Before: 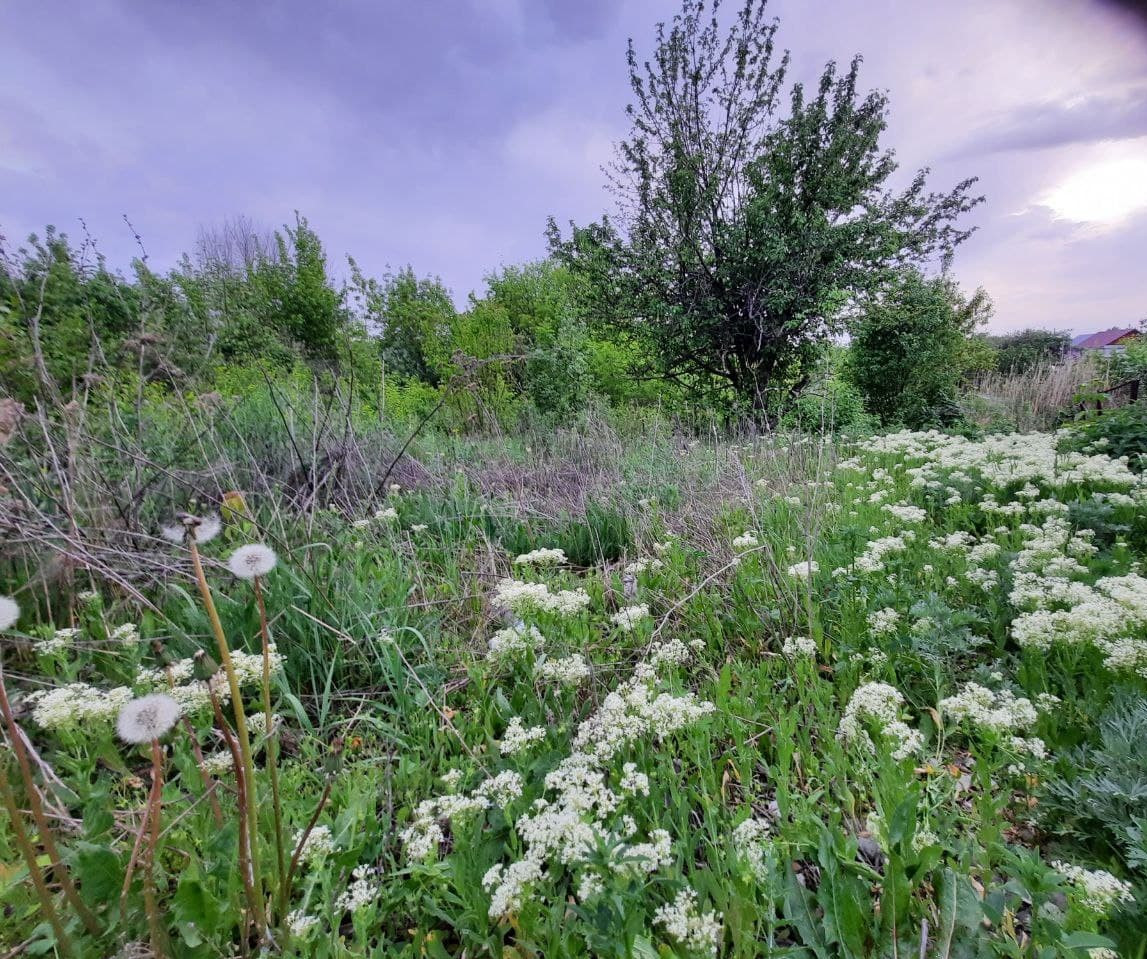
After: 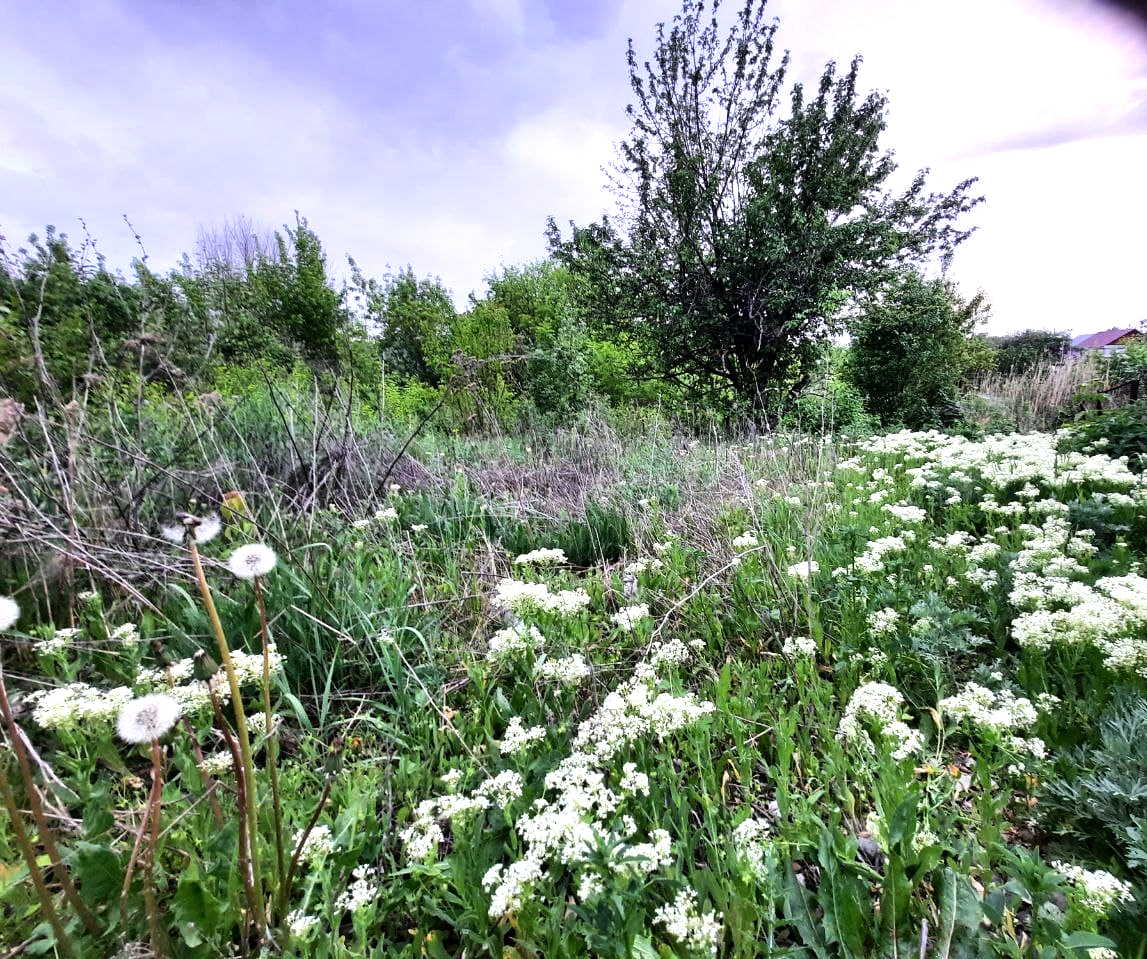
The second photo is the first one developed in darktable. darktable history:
tone equalizer: -8 EV -1.07 EV, -7 EV -1.02 EV, -6 EV -0.833 EV, -5 EV -0.571 EV, -3 EV 0.571 EV, -2 EV 0.89 EV, -1 EV 0.989 EV, +0 EV 1.06 EV, edges refinement/feathering 500, mask exposure compensation -1.57 EV, preserve details no
